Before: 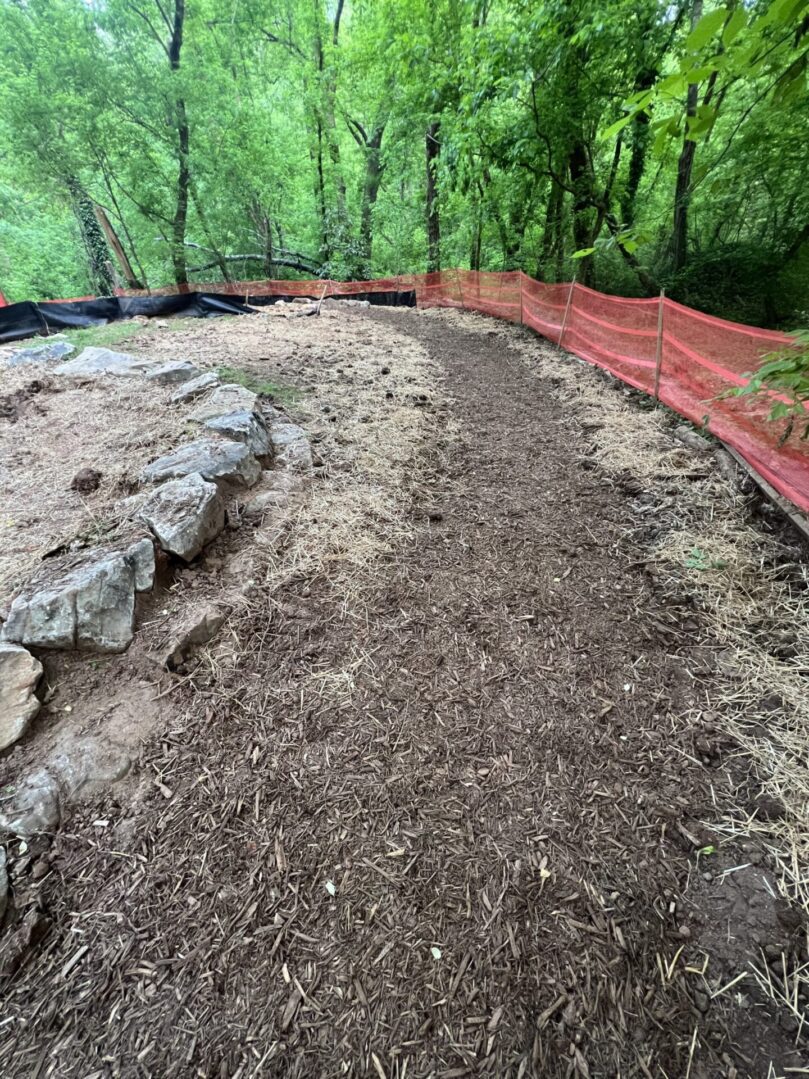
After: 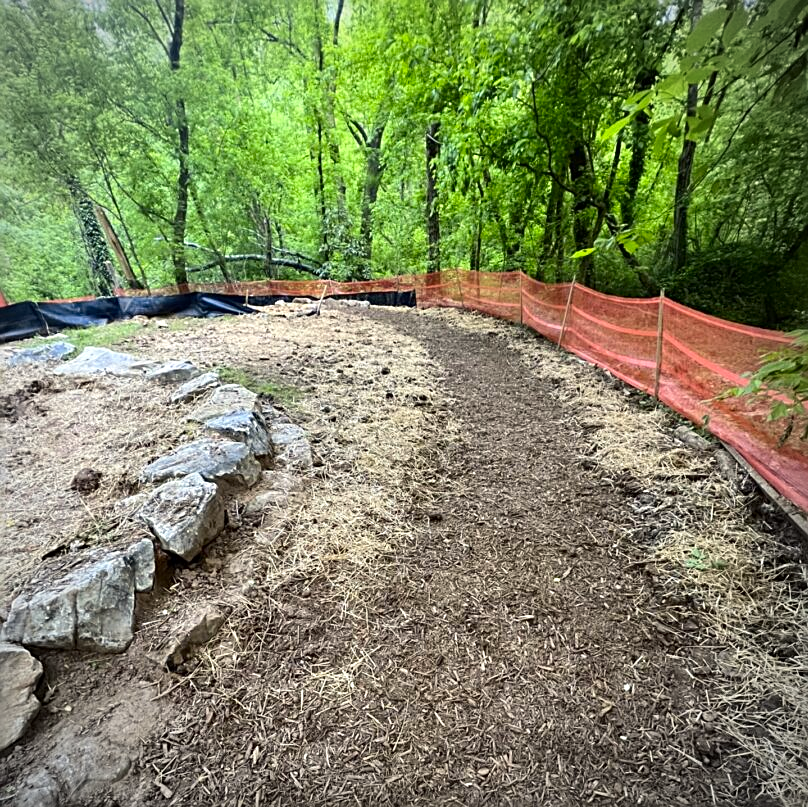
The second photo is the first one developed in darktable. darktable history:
color correction: highlights b* 3
vignetting: on, module defaults
exposure: exposure 0.197 EV, compensate highlight preservation false
color contrast: green-magenta contrast 0.85, blue-yellow contrast 1.25, unbound 0
crop: bottom 24.967%
sharpen: on, module defaults
contrast brightness saturation: contrast 0.08, saturation 0.2
